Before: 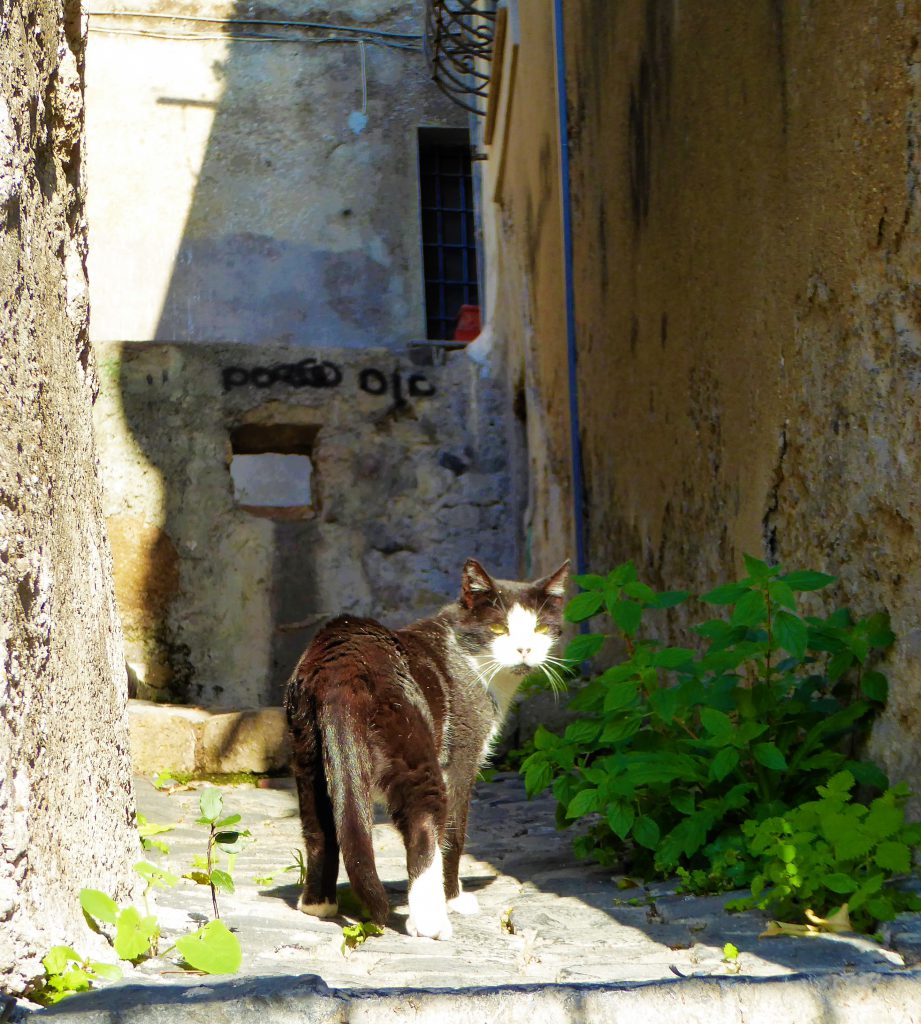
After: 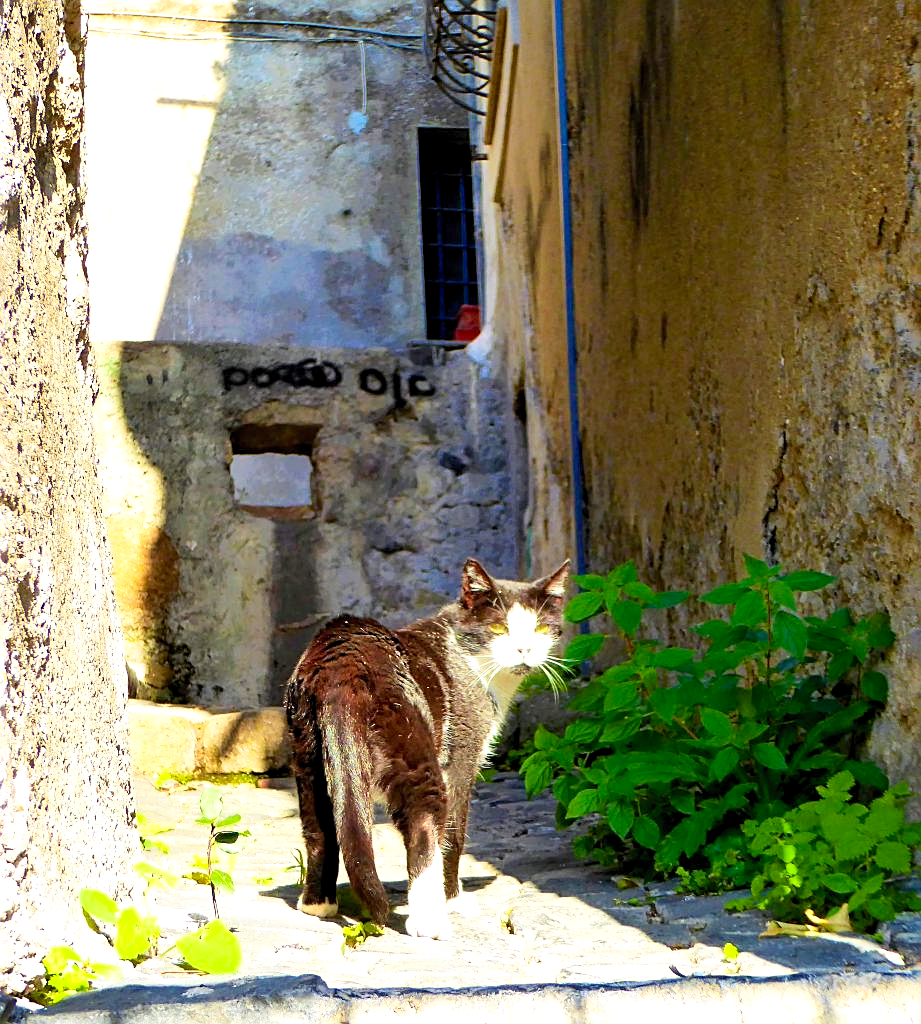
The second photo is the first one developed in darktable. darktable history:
sharpen: on, module defaults
exposure: black level correction 0.005, exposure 0.417 EV, compensate highlight preservation false
color balance: mode lift, gamma, gain (sRGB)
contrast brightness saturation: contrast 0.2, brightness 0.16, saturation 0.22
white balance: red 1.009, blue 1.027
